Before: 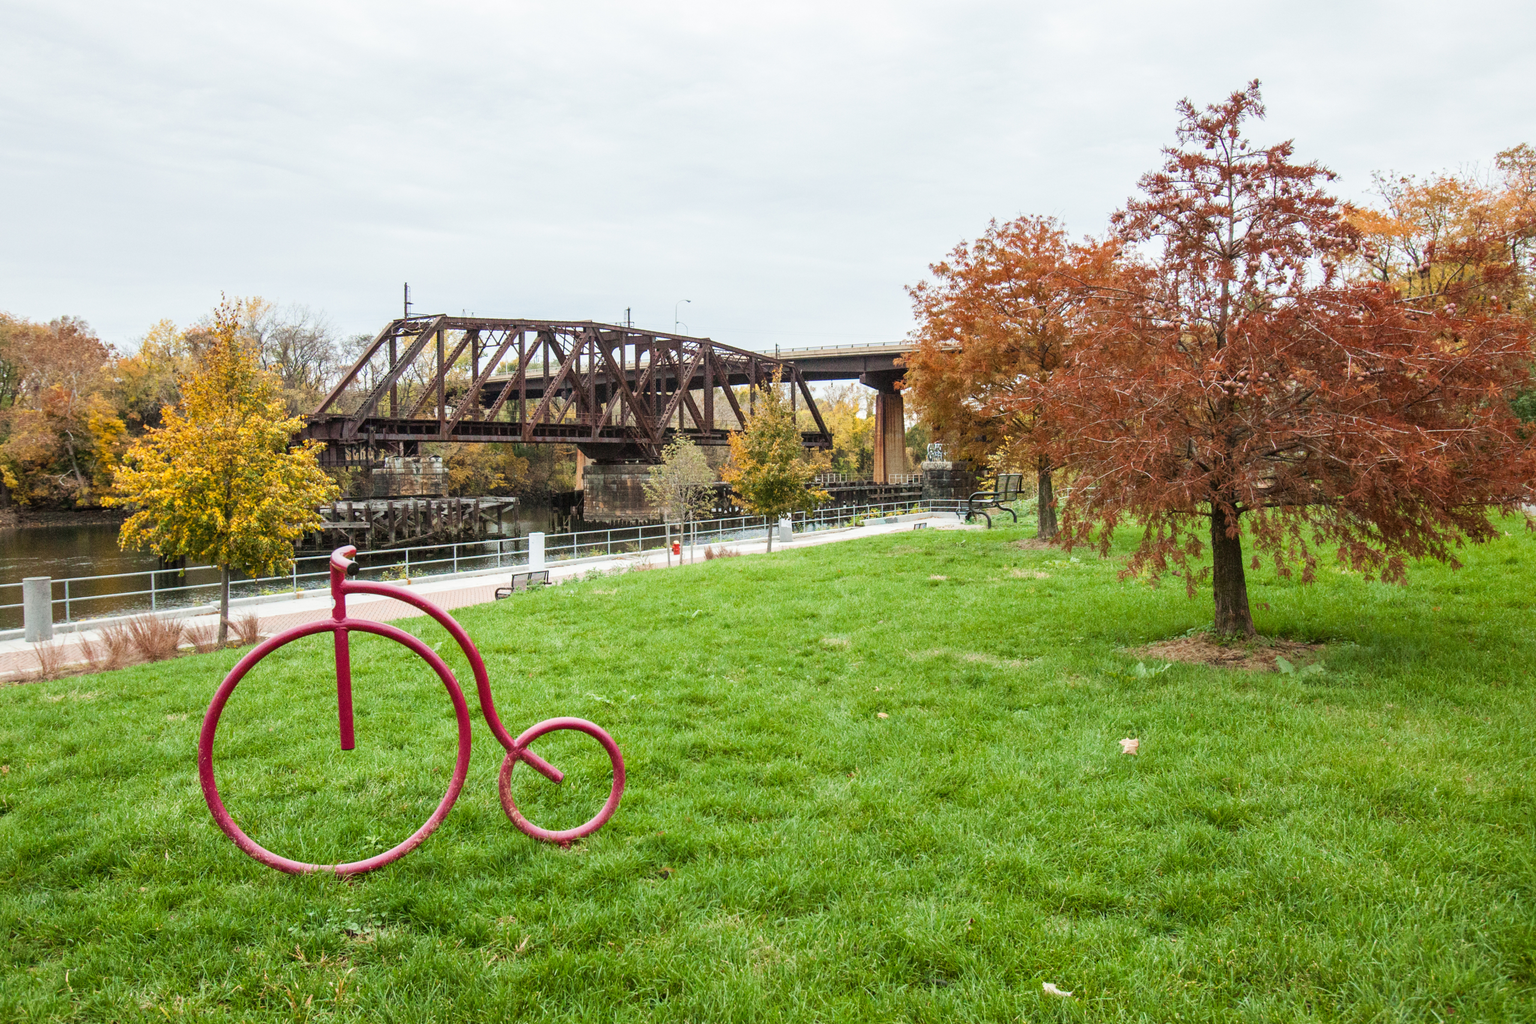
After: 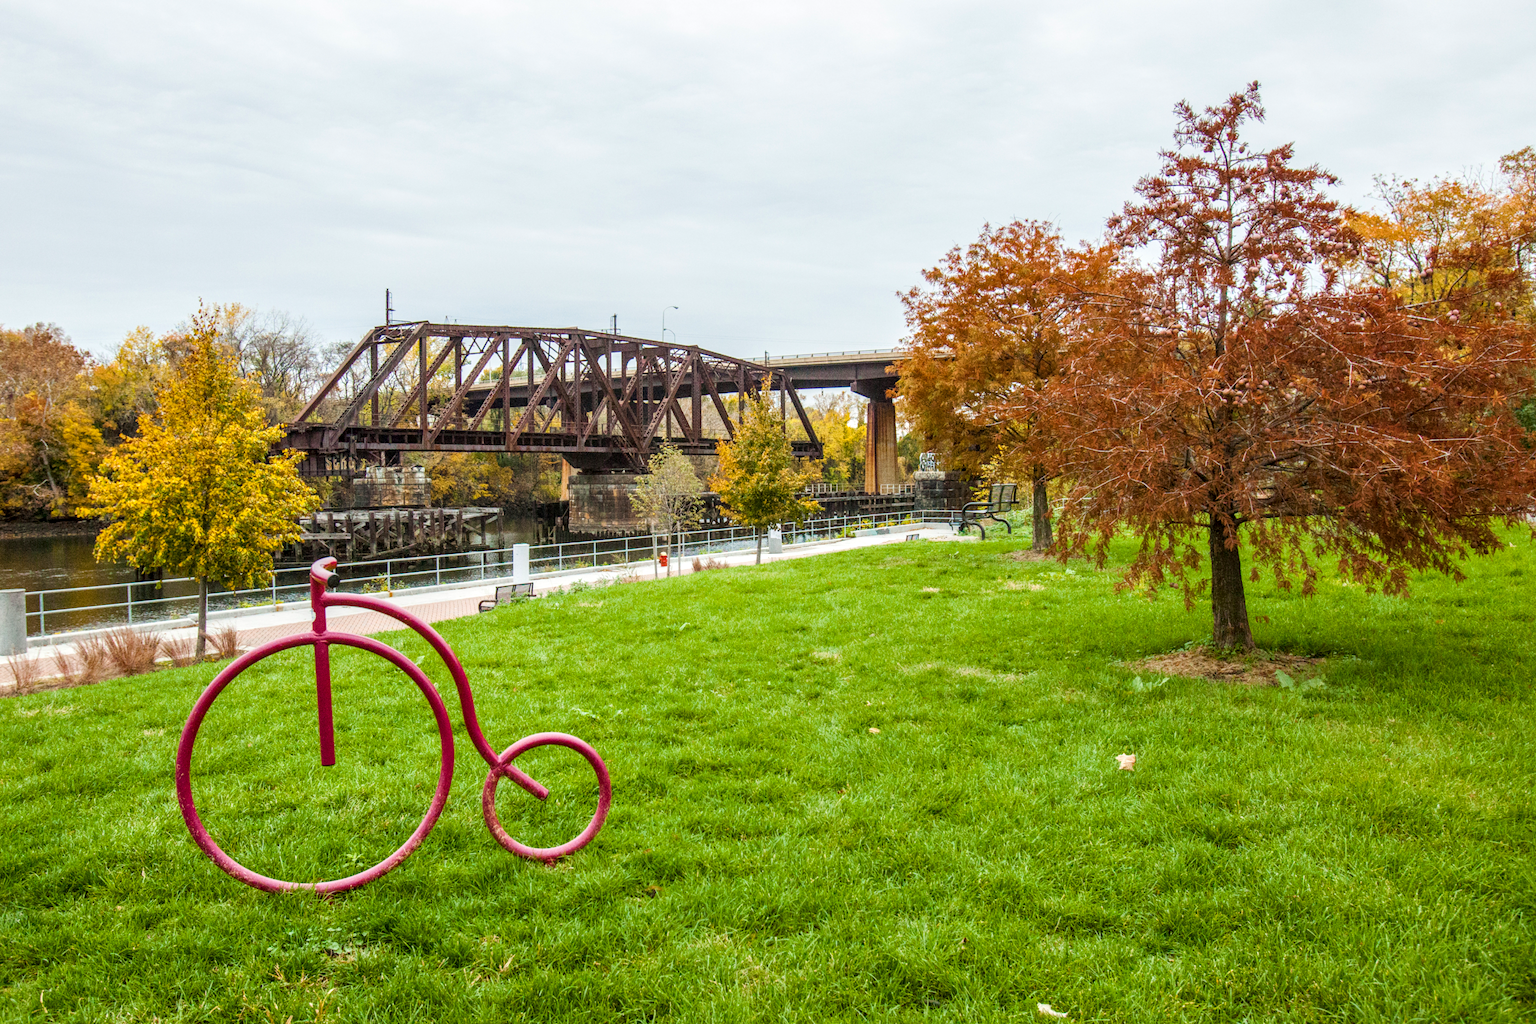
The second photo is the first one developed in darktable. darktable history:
color balance rgb: perceptual saturation grading › global saturation 29.957%, global vibrance 31.698%
color correction: highlights b* -0.034, saturation 0.815
crop: left 1.74%, right 0.28%, bottom 1.968%
local contrast: on, module defaults
